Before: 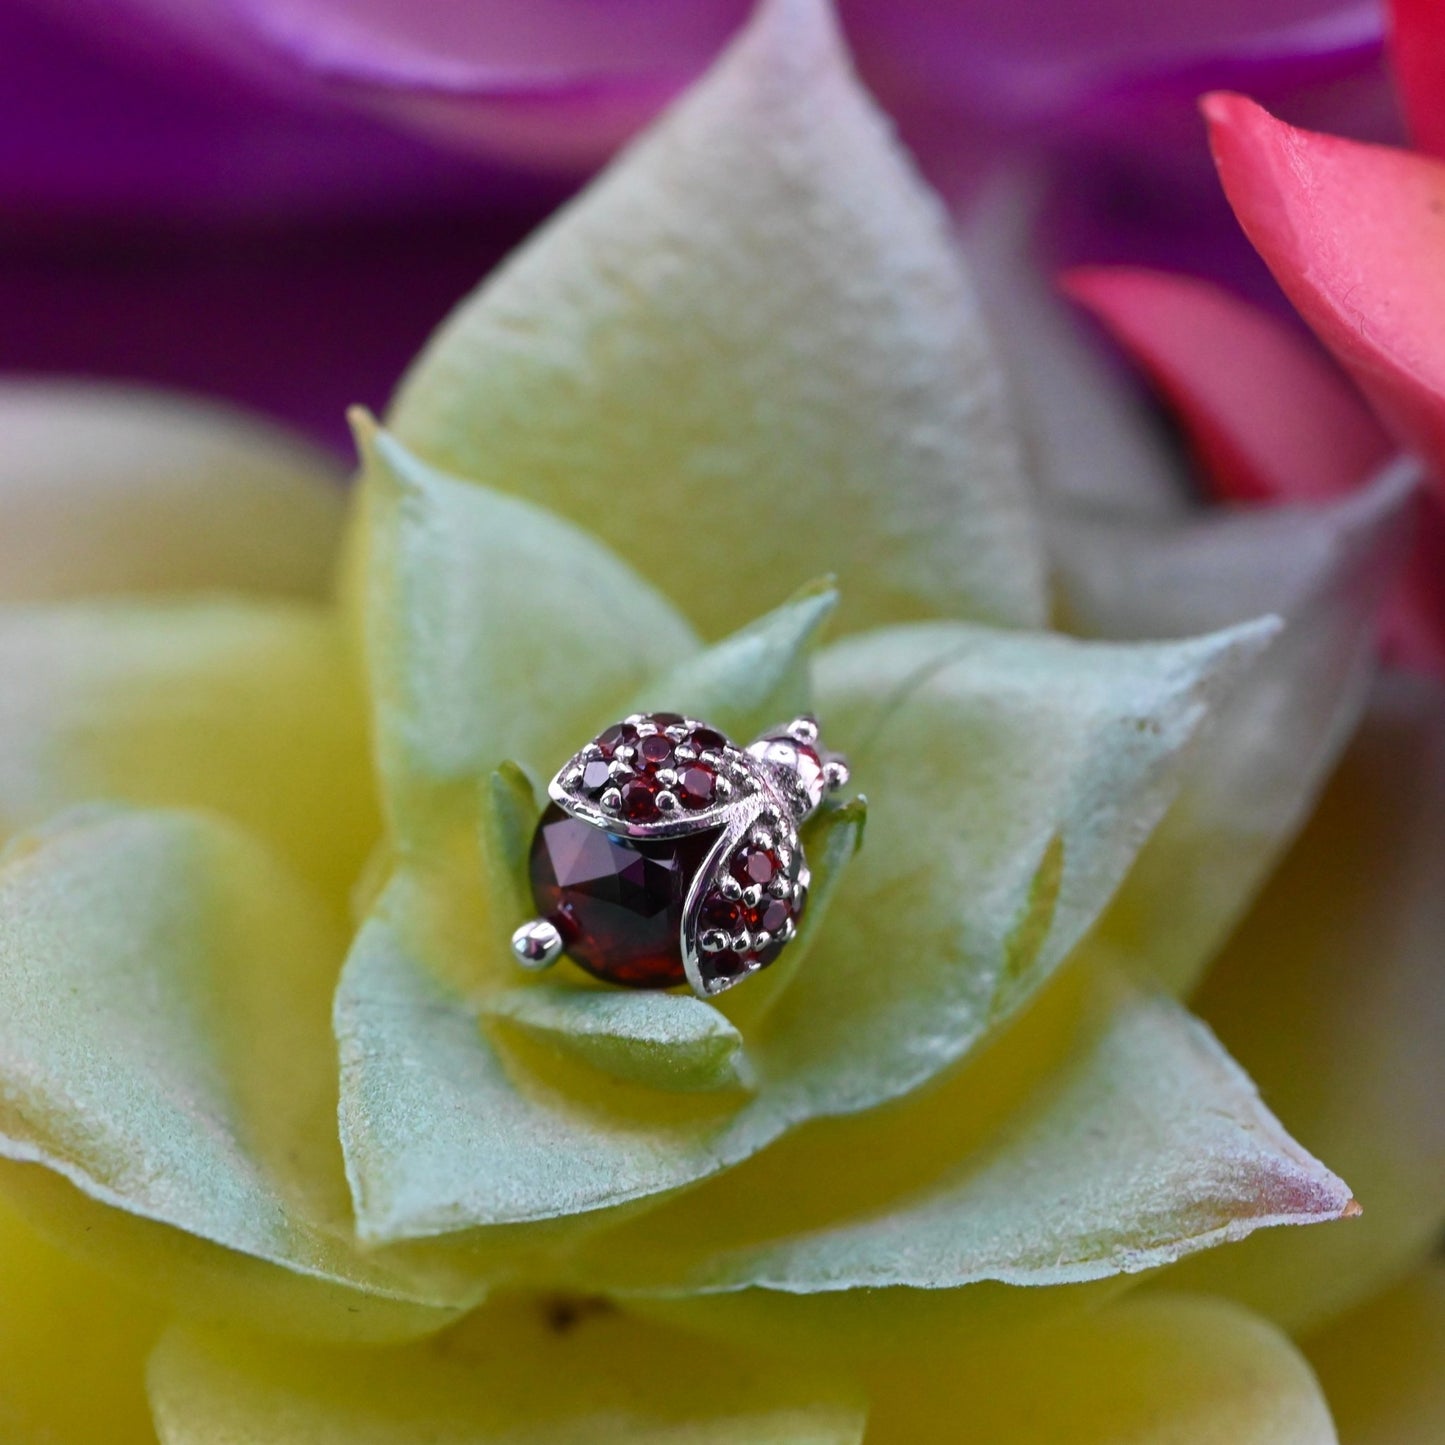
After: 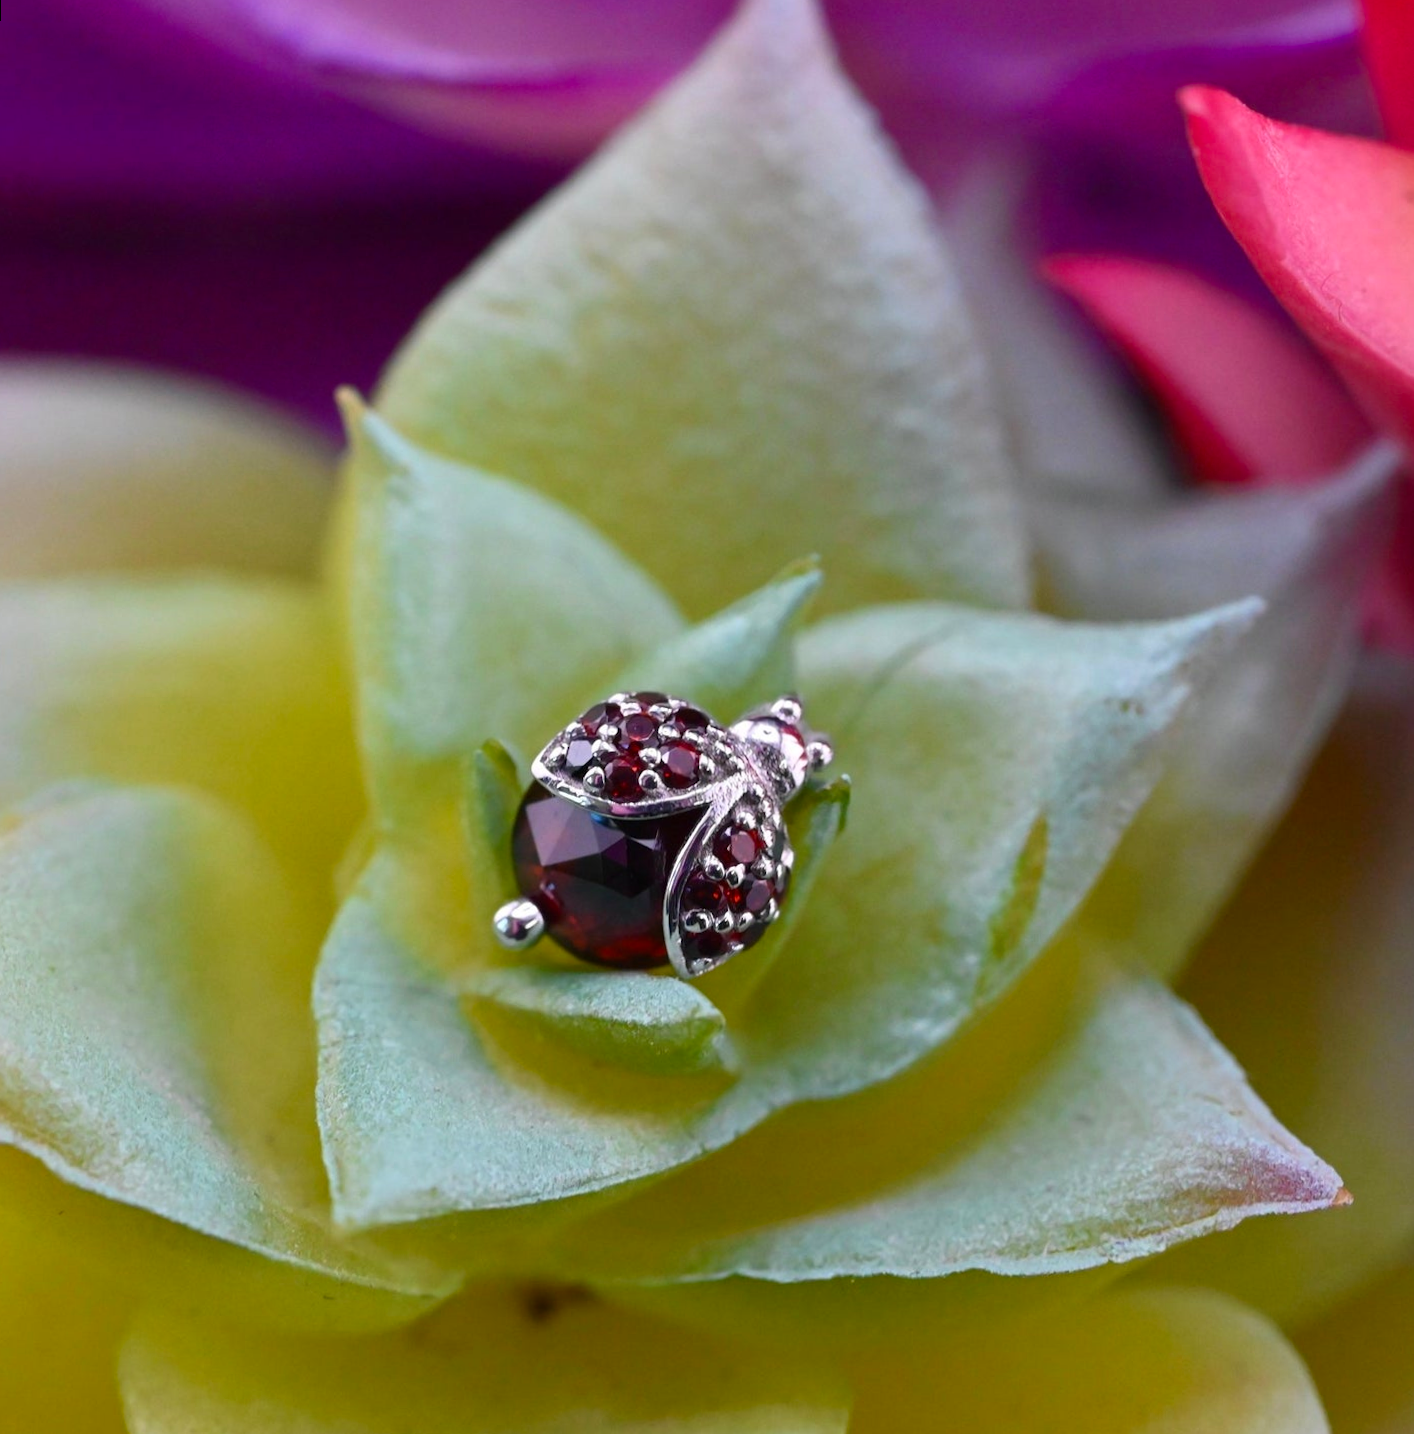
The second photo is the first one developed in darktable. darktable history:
contrast brightness saturation: contrast 0.04, saturation 0.16
rotate and perspective: rotation 0.226°, lens shift (vertical) -0.042, crop left 0.023, crop right 0.982, crop top 0.006, crop bottom 0.994
